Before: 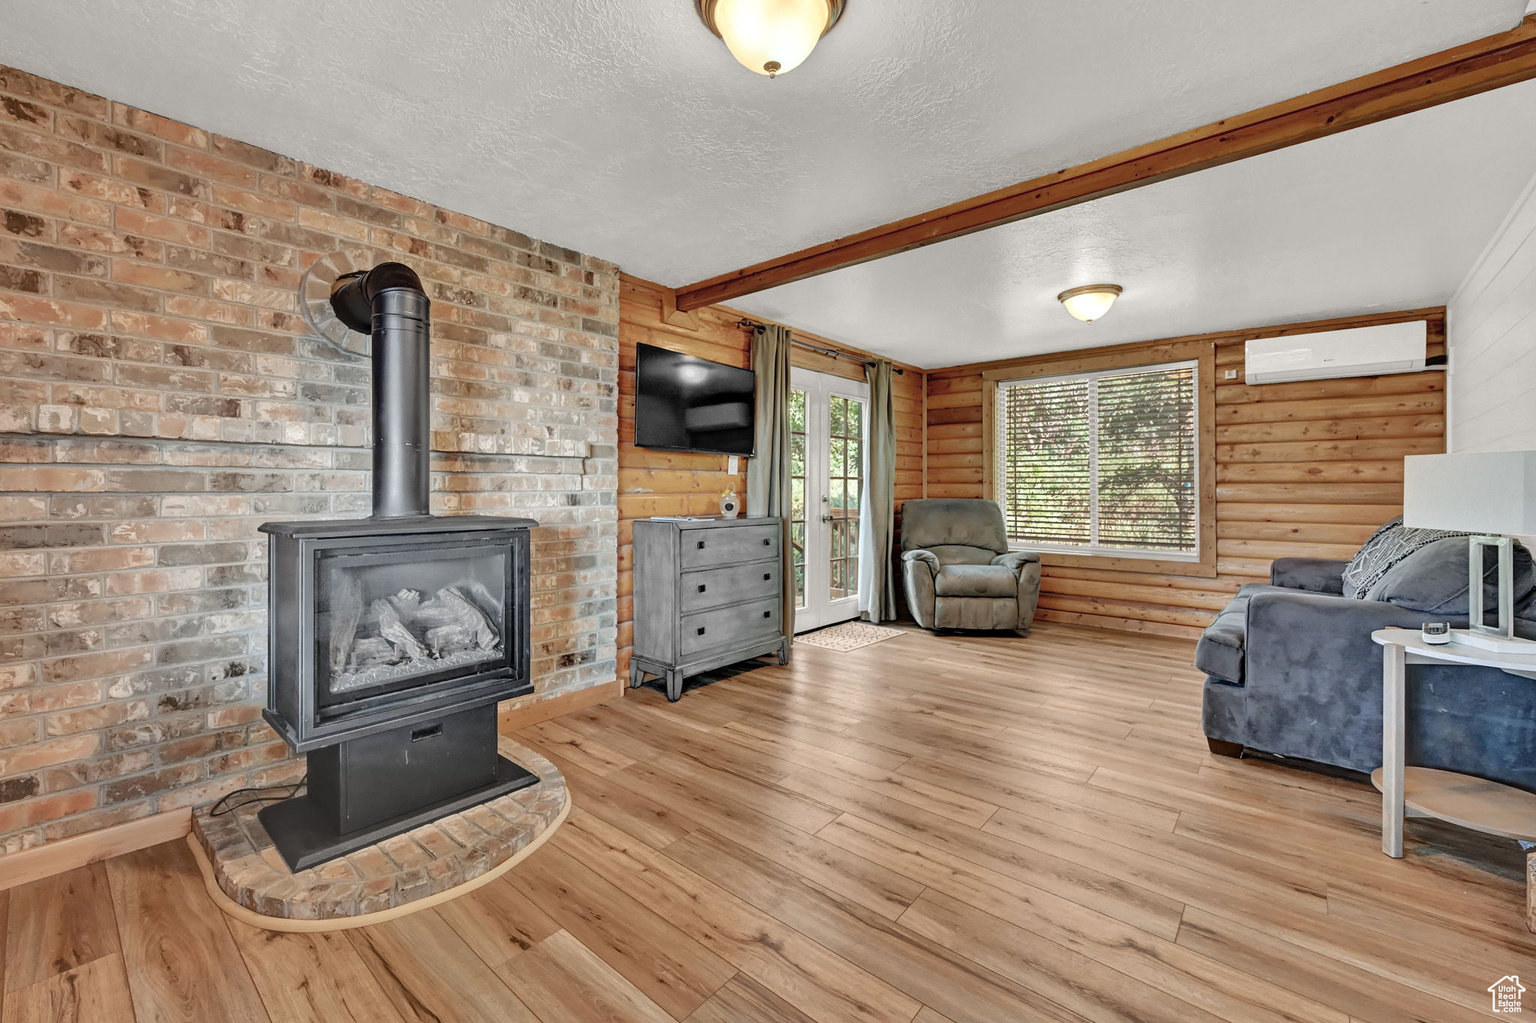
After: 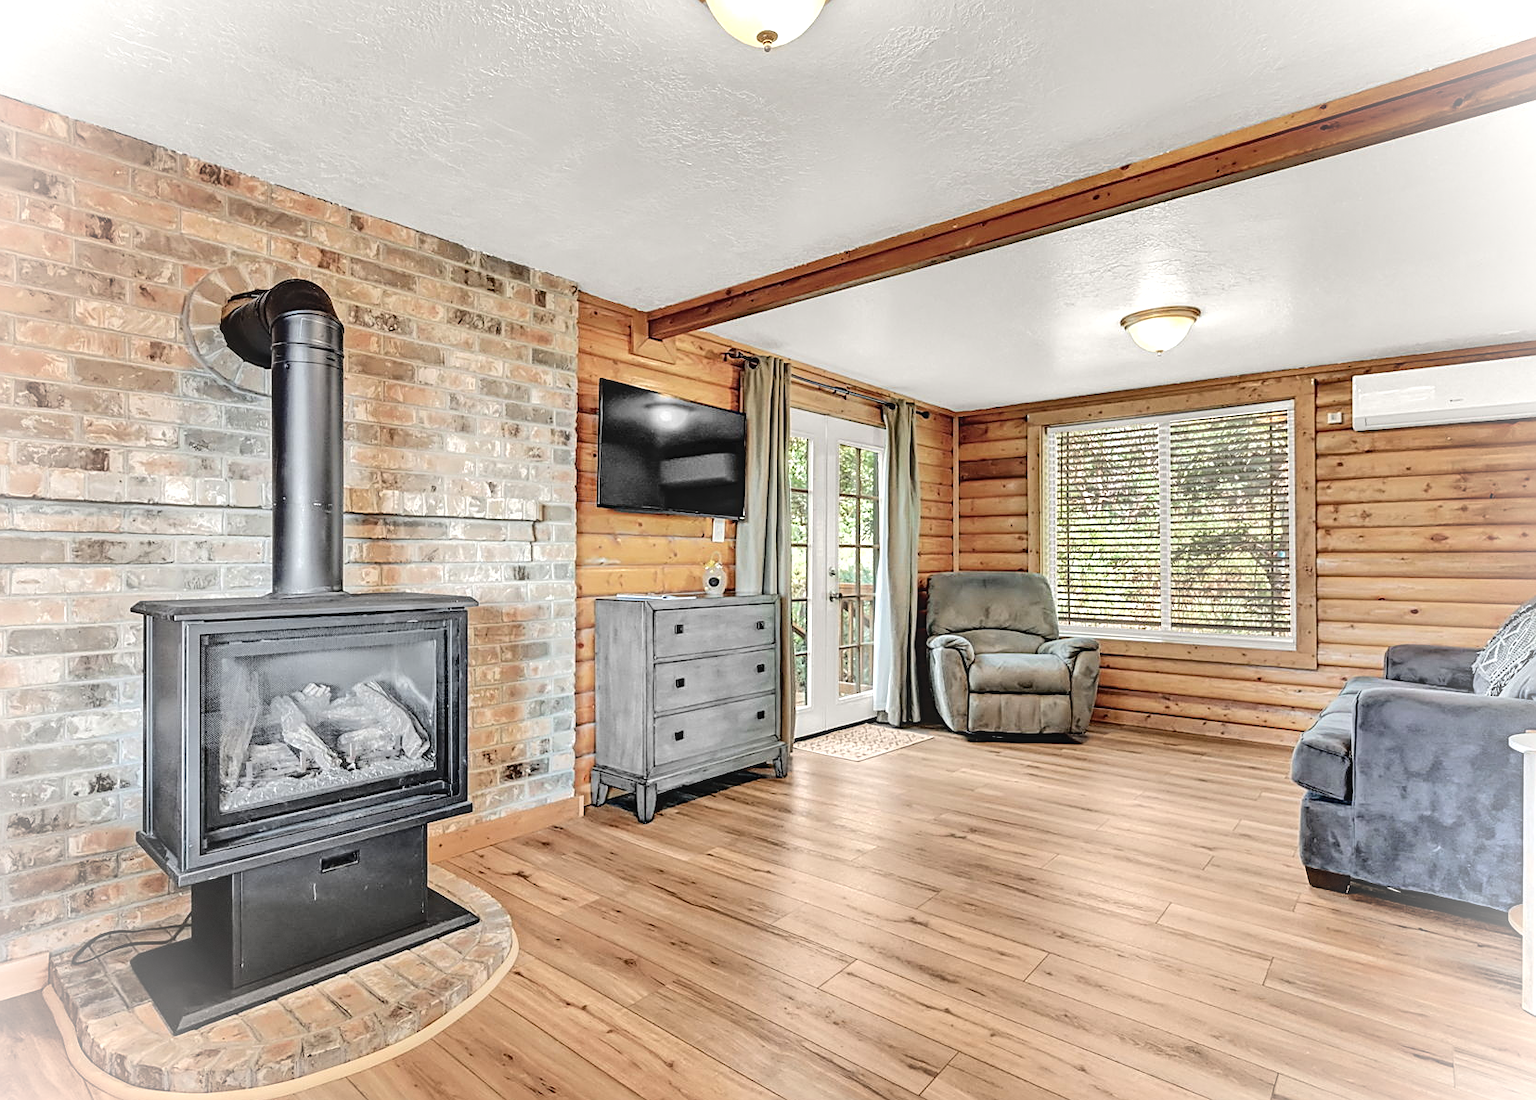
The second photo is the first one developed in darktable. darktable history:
crop: left 9.938%, top 3.607%, right 9.207%, bottom 9.387%
vignetting: fall-off radius 81.82%, brightness 0.997, saturation -0.492, dithering 8-bit output, unbound false
sharpen: on, module defaults
tone equalizer: -8 EV -0.38 EV, -7 EV -0.39 EV, -6 EV -0.365 EV, -5 EV -0.2 EV, -3 EV 0.206 EV, -2 EV 0.322 EV, -1 EV 0.377 EV, +0 EV 0.411 EV, mask exposure compensation -0.494 EV
tone curve: curves: ch0 [(0, 0) (0.003, 0.02) (0.011, 0.023) (0.025, 0.028) (0.044, 0.045) (0.069, 0.063) (0.1, 0.09) (0.136, 0.122) (0.177, 0.166) (0.224, 0.223) (0.277, 0.297) (0.335, 0.384) (0.399, 0.461) (0.468, 0.549) (0.543, 0.632) (0.623, 0.705) (0.709, 0.772) (0.801, 0.844) (0.898, 0.91) (1, 1)], color space Lab, independent channels, preserve colors none
local contrast: detail 110%
shadows and highlights: shadows 36.59, highlights -27.75, soften with gaussian
